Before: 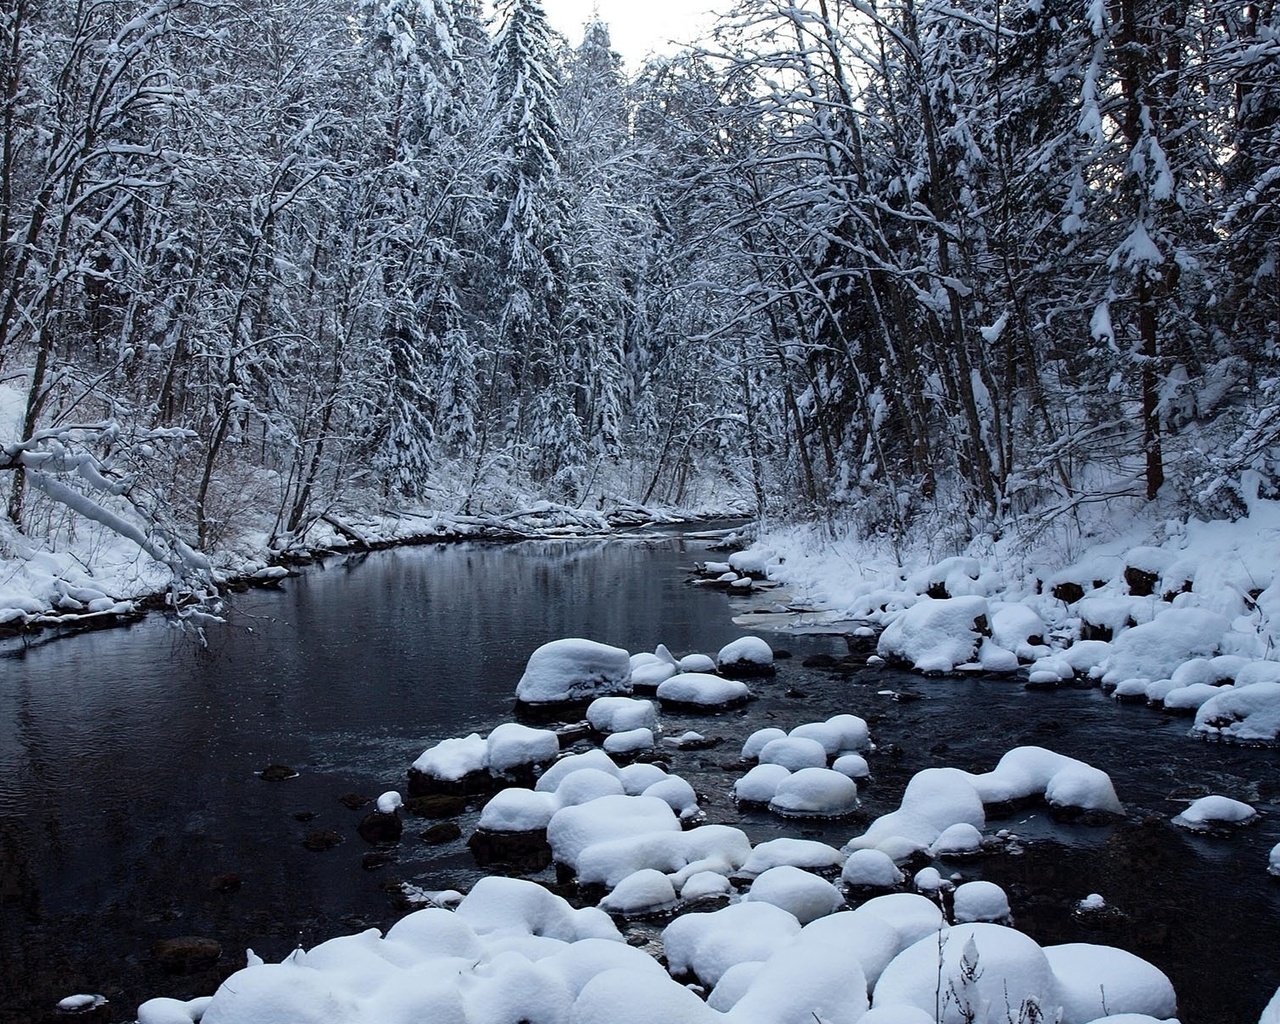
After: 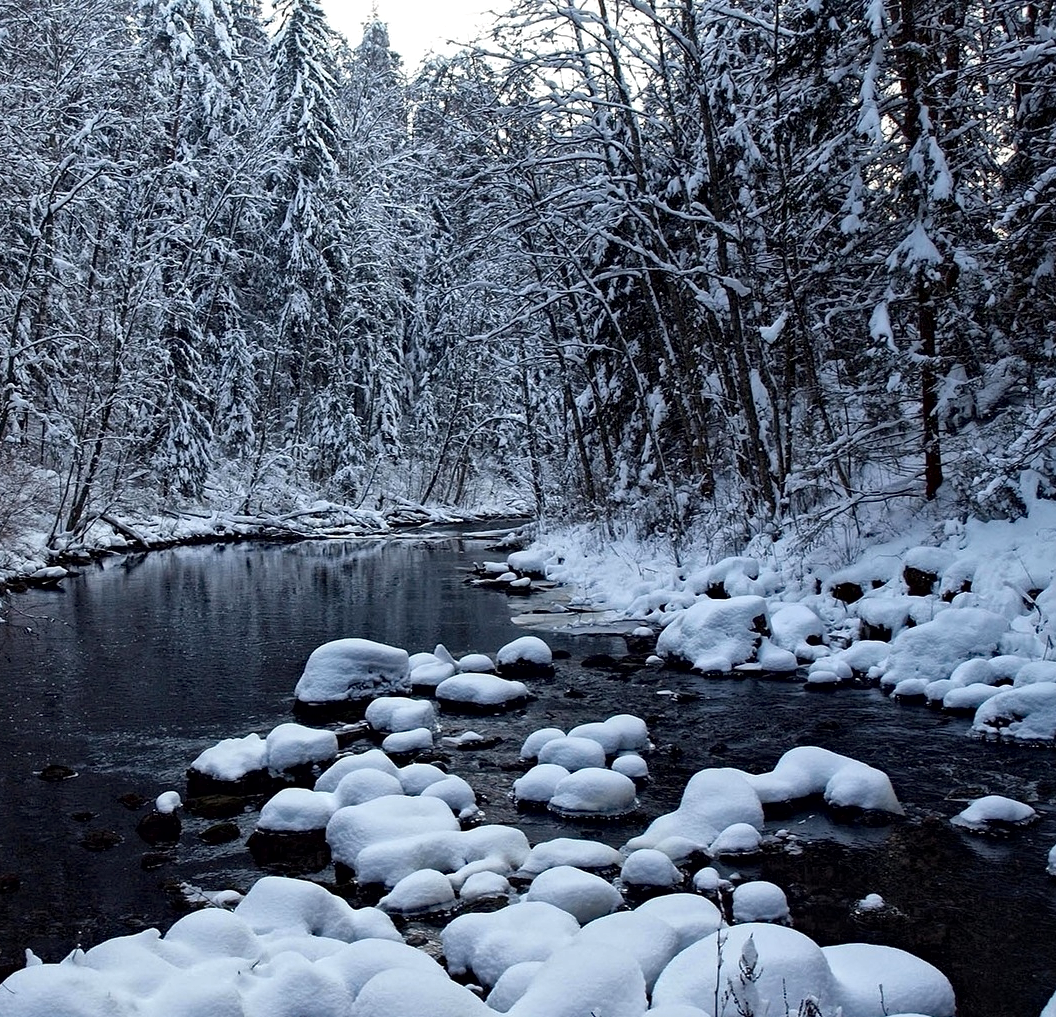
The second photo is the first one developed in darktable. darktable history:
haze removal: compatibility mode true, adaptive false
local contrast: mode bilateral grid, contrast 20, coarseness 19, detail 163%, midtone range 0.2
crop: left 17.286%, bottom 0.043%
